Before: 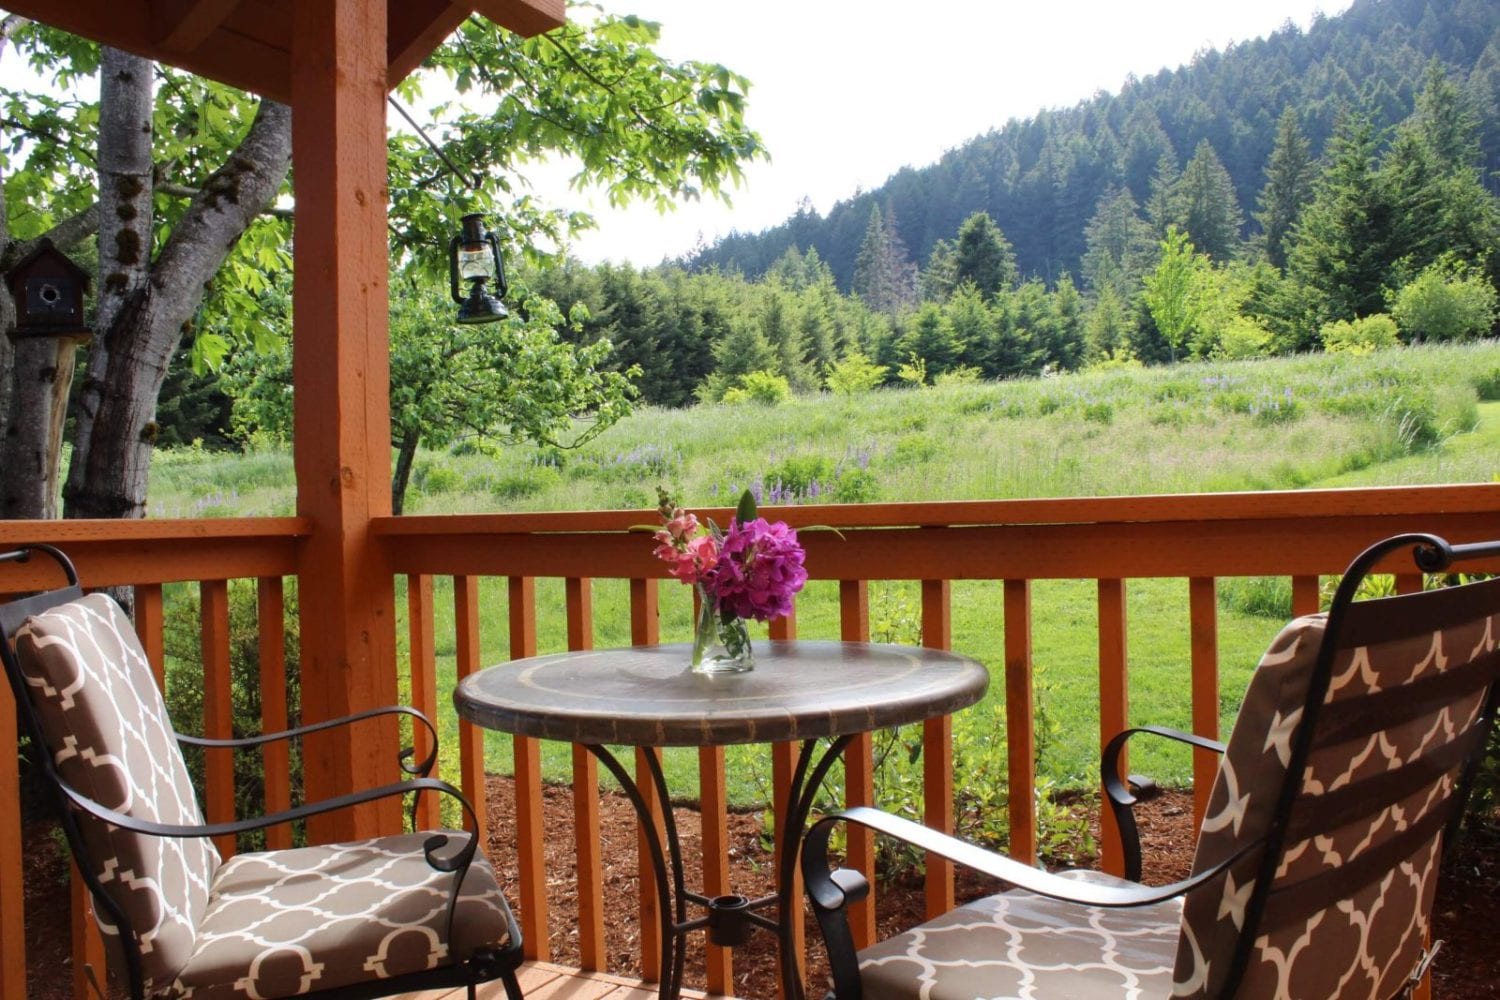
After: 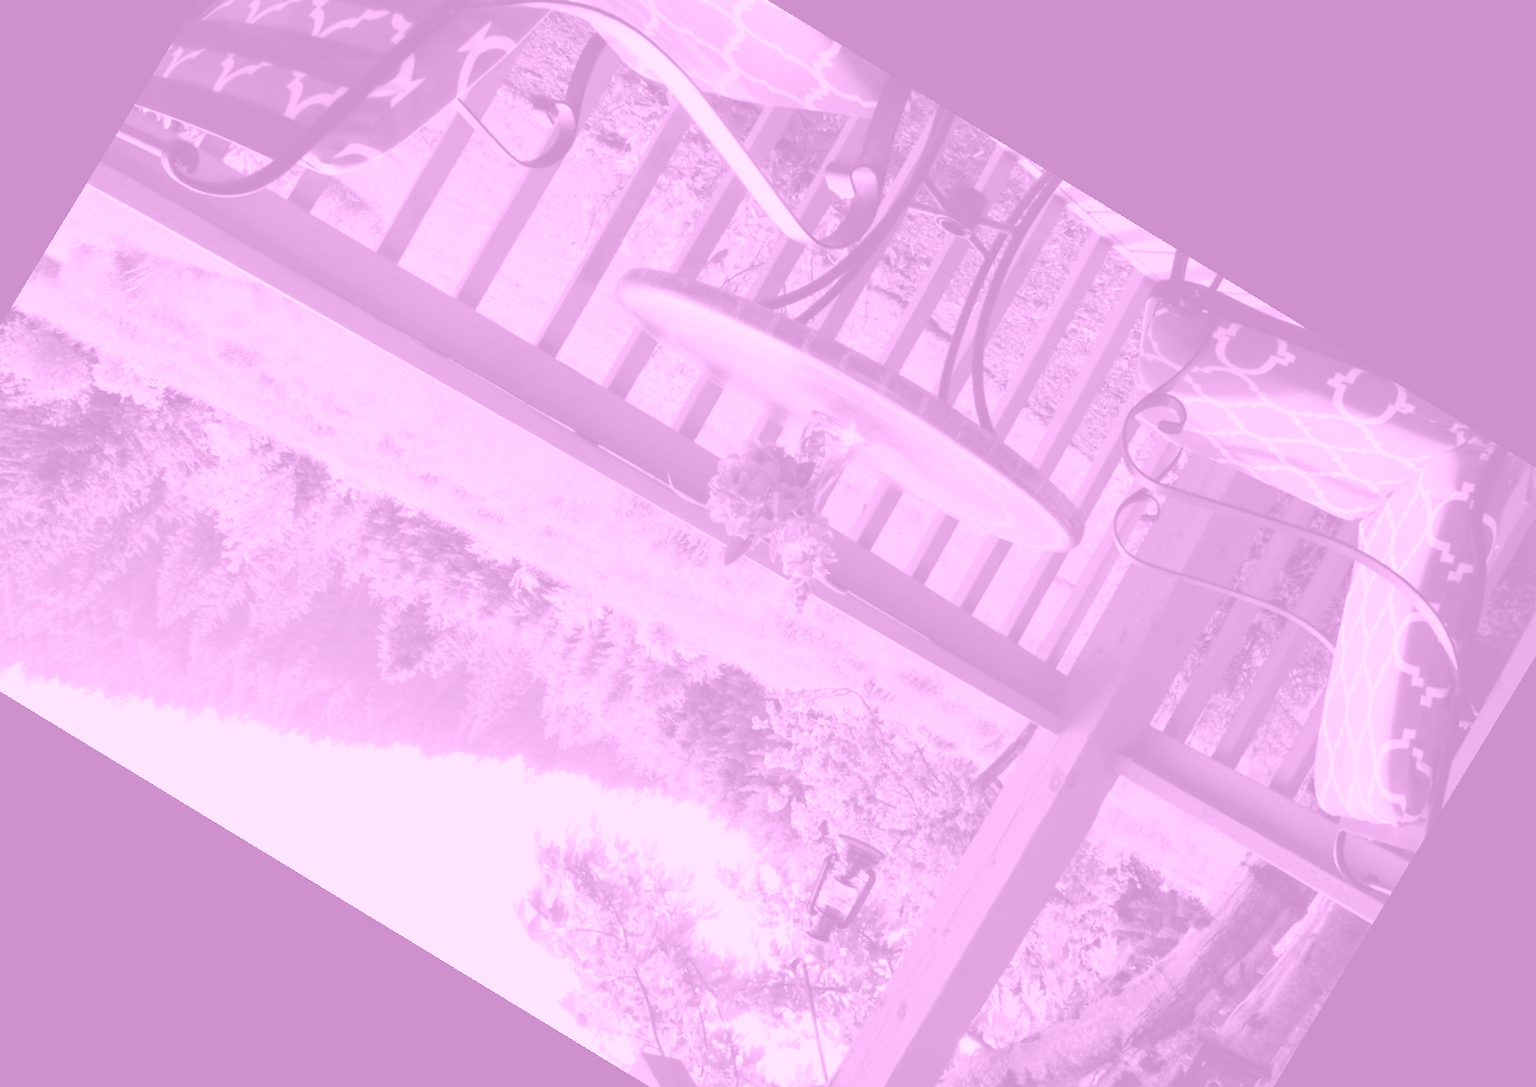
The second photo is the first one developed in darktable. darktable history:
colorize: hue 331.2°, saturation 69%, source mix 30.28%, lightness 69.02%, version 1
crop and rotate: angle 148.68°, left 9.111%, top 15.603%, right 4.588%, bottom 17.041%
white balance: emerald 1
